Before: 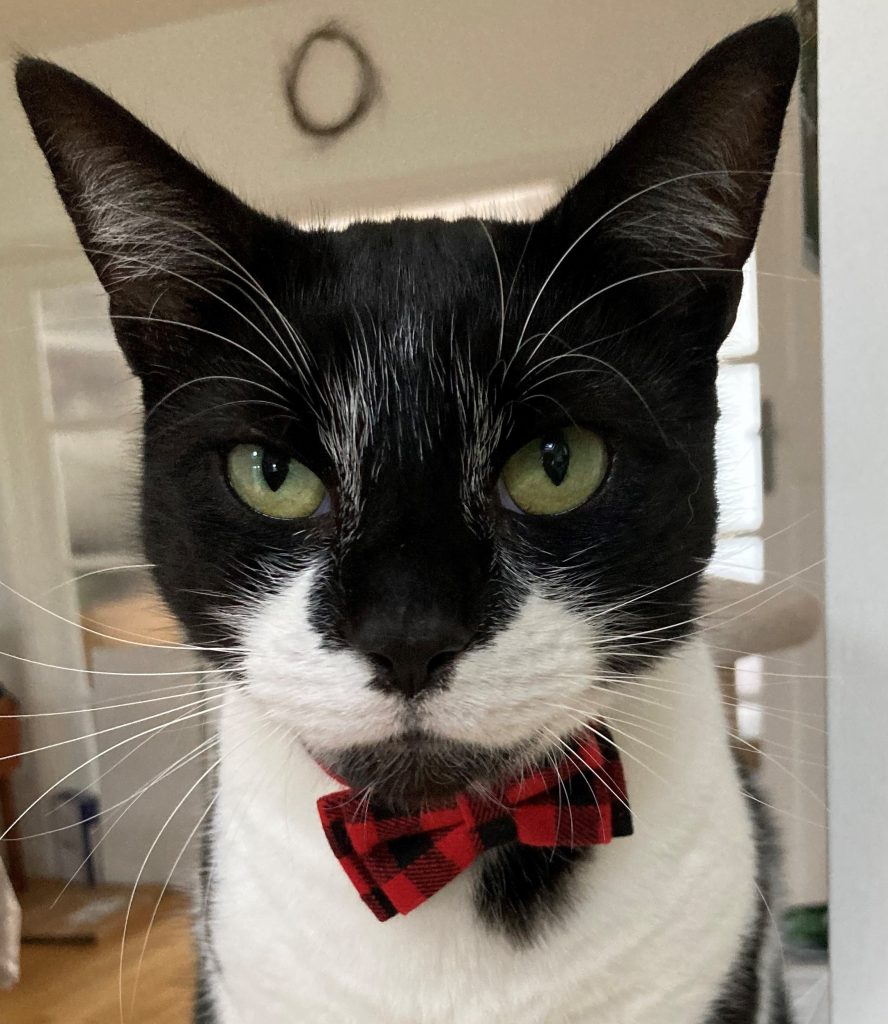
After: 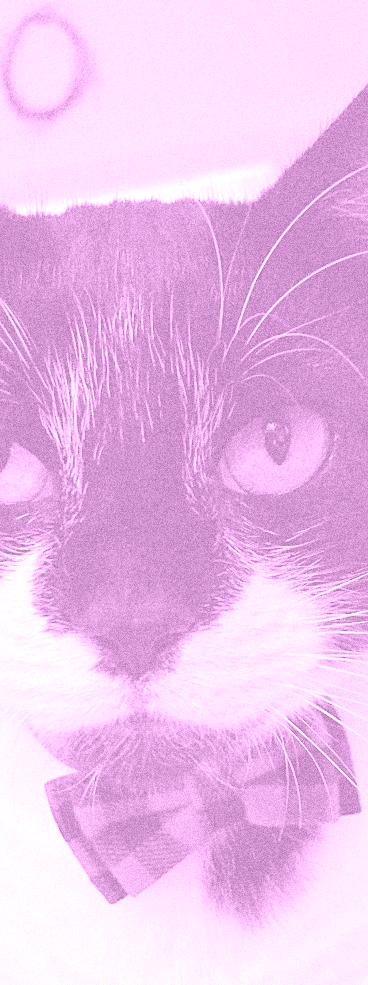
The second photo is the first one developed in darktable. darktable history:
crop: left 31.229%, right 27.105%
sharpen: on, module defaults
exposure: exposure 1.223 EV, compensate highlight preservation false
grain: coarseness 14.49 ISO, strength 48.04%, mid-tones bias 35%
rotate and perspective: rotation -1°, crop left 0.011, crop right 0.989, crop top 0.025, crop bottom 0.975
colorize: hue 331.2°, saturation 75%, source mix 30.28%, lightness 70.52%, version 1
shadows and highlights: radius 334.93, shadows 63.48, highlights 6.06, compress 87.7%, highlights color adjustment 39.73%, soften with gaussian
contrast equalizer: octaves 7, y [[0.6 ×6], [0.55 ×6], [0 ×6], [0 ×6], [0 ×6]], mix 0.15
